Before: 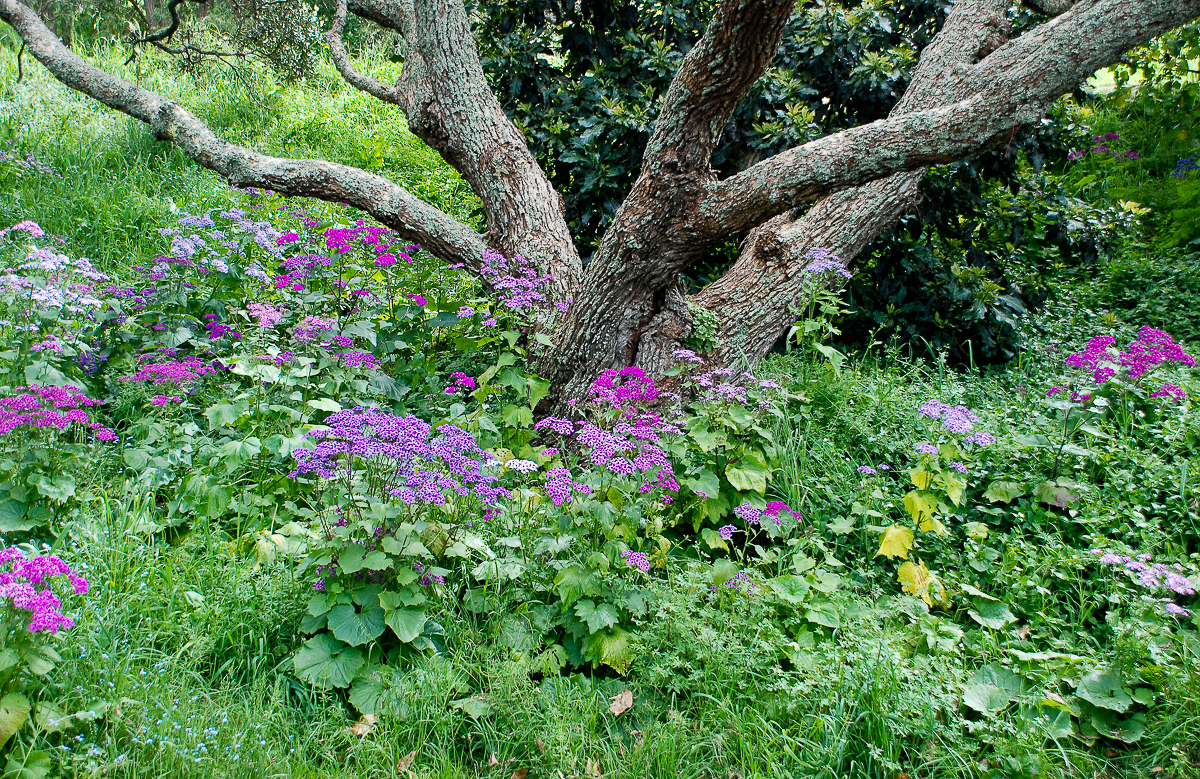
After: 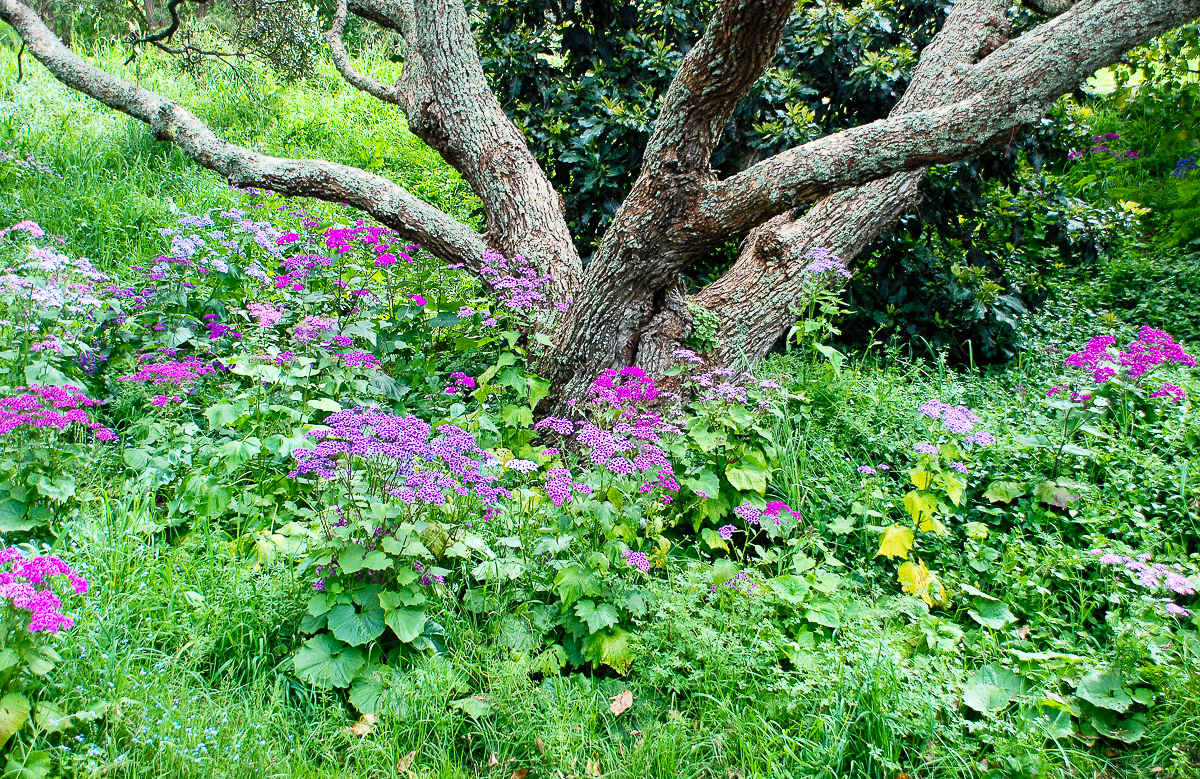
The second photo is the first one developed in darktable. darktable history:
contrast brightness saturation: contrast 0.2, brightness 0.16, saturation 0.22
